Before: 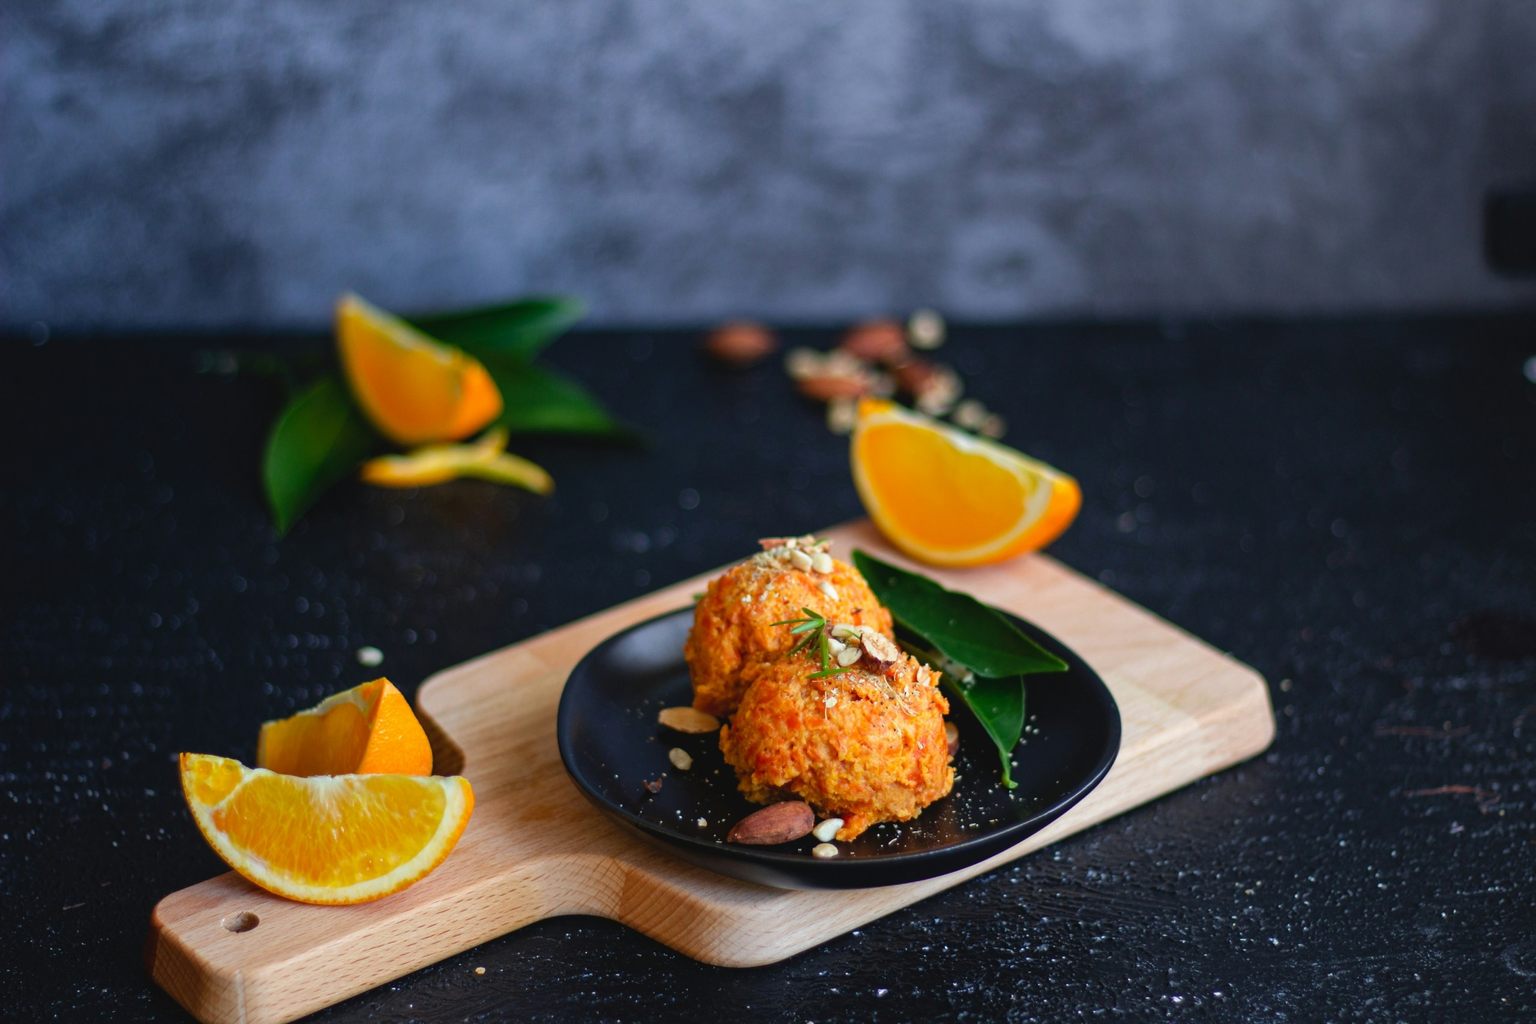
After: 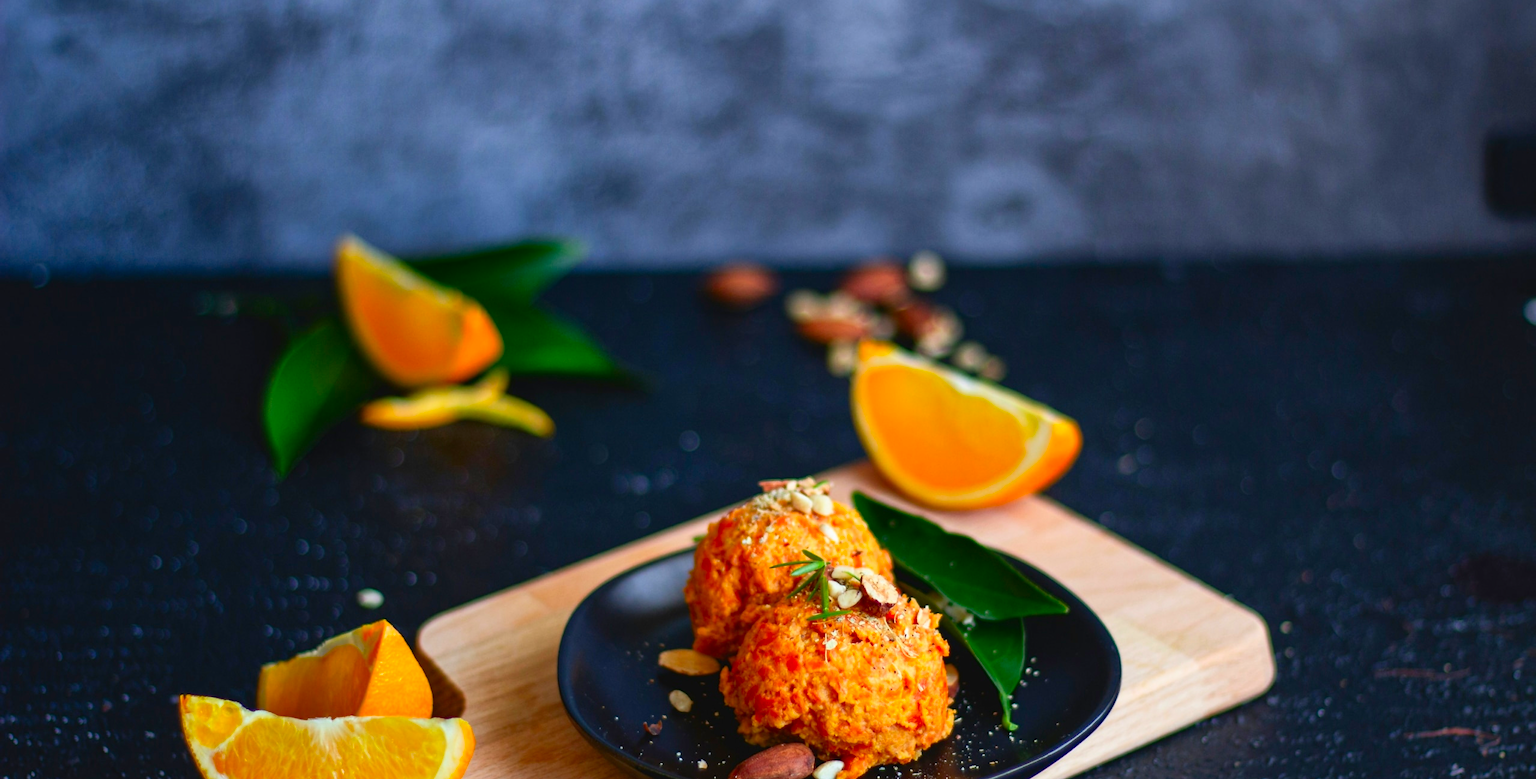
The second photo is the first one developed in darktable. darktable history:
contrast brightness saturation: contrast 0.184, saturation 0.308
crop: top 5.709%, bottom 18.177%
shadows and highlights: shadows 42.71, highlights 7.78
